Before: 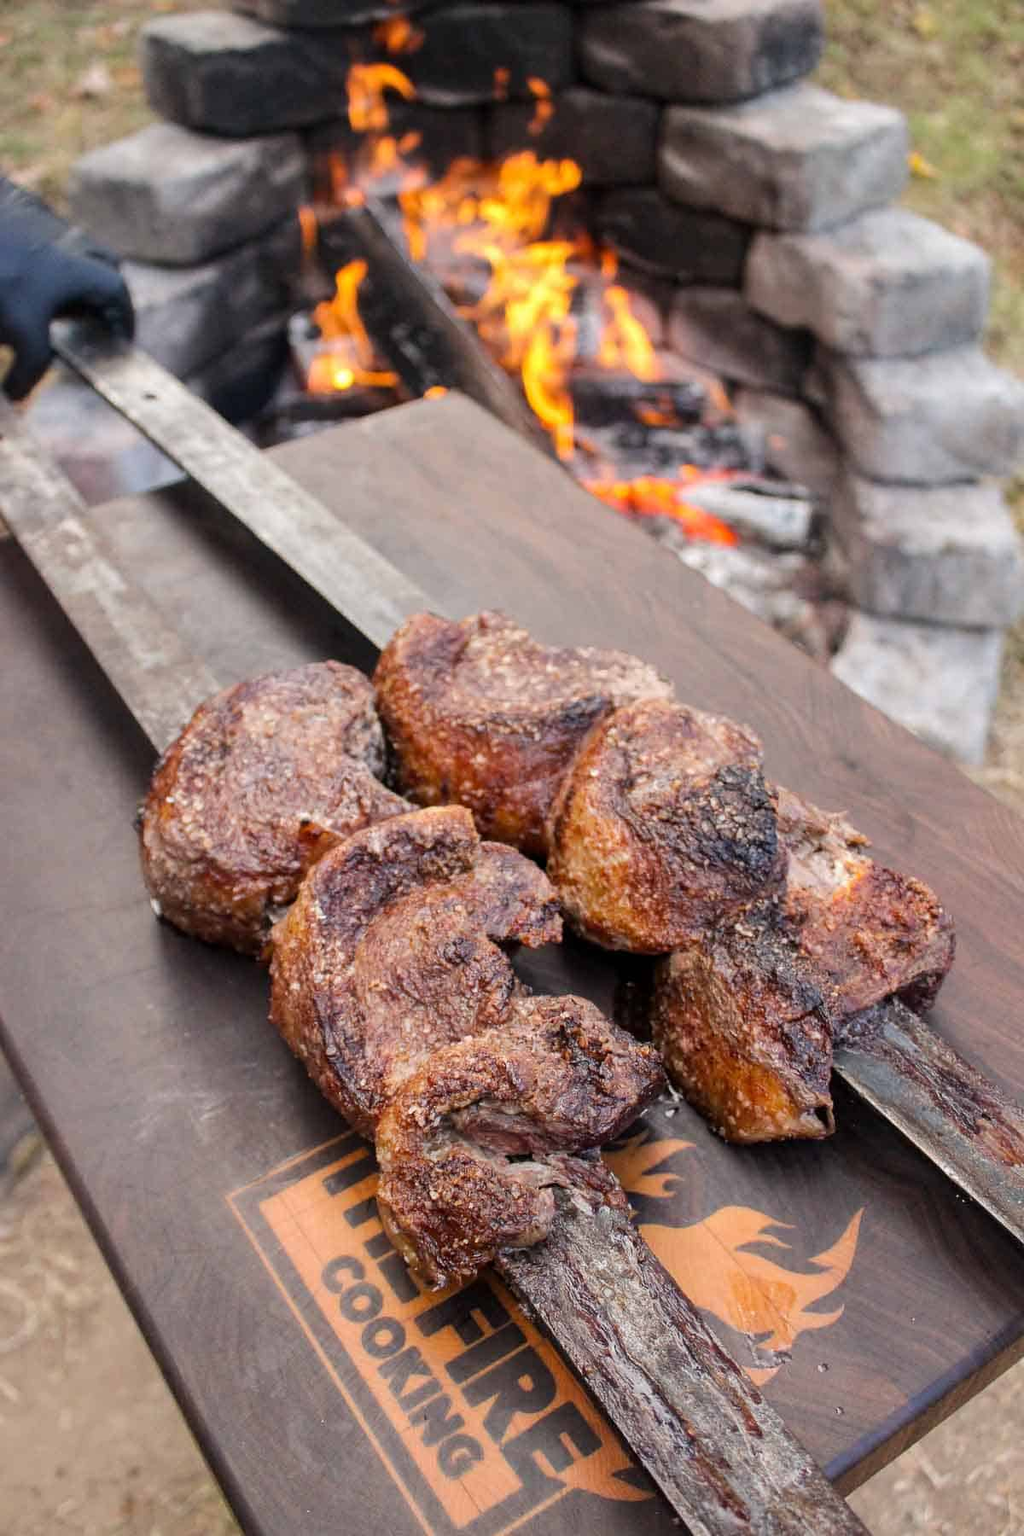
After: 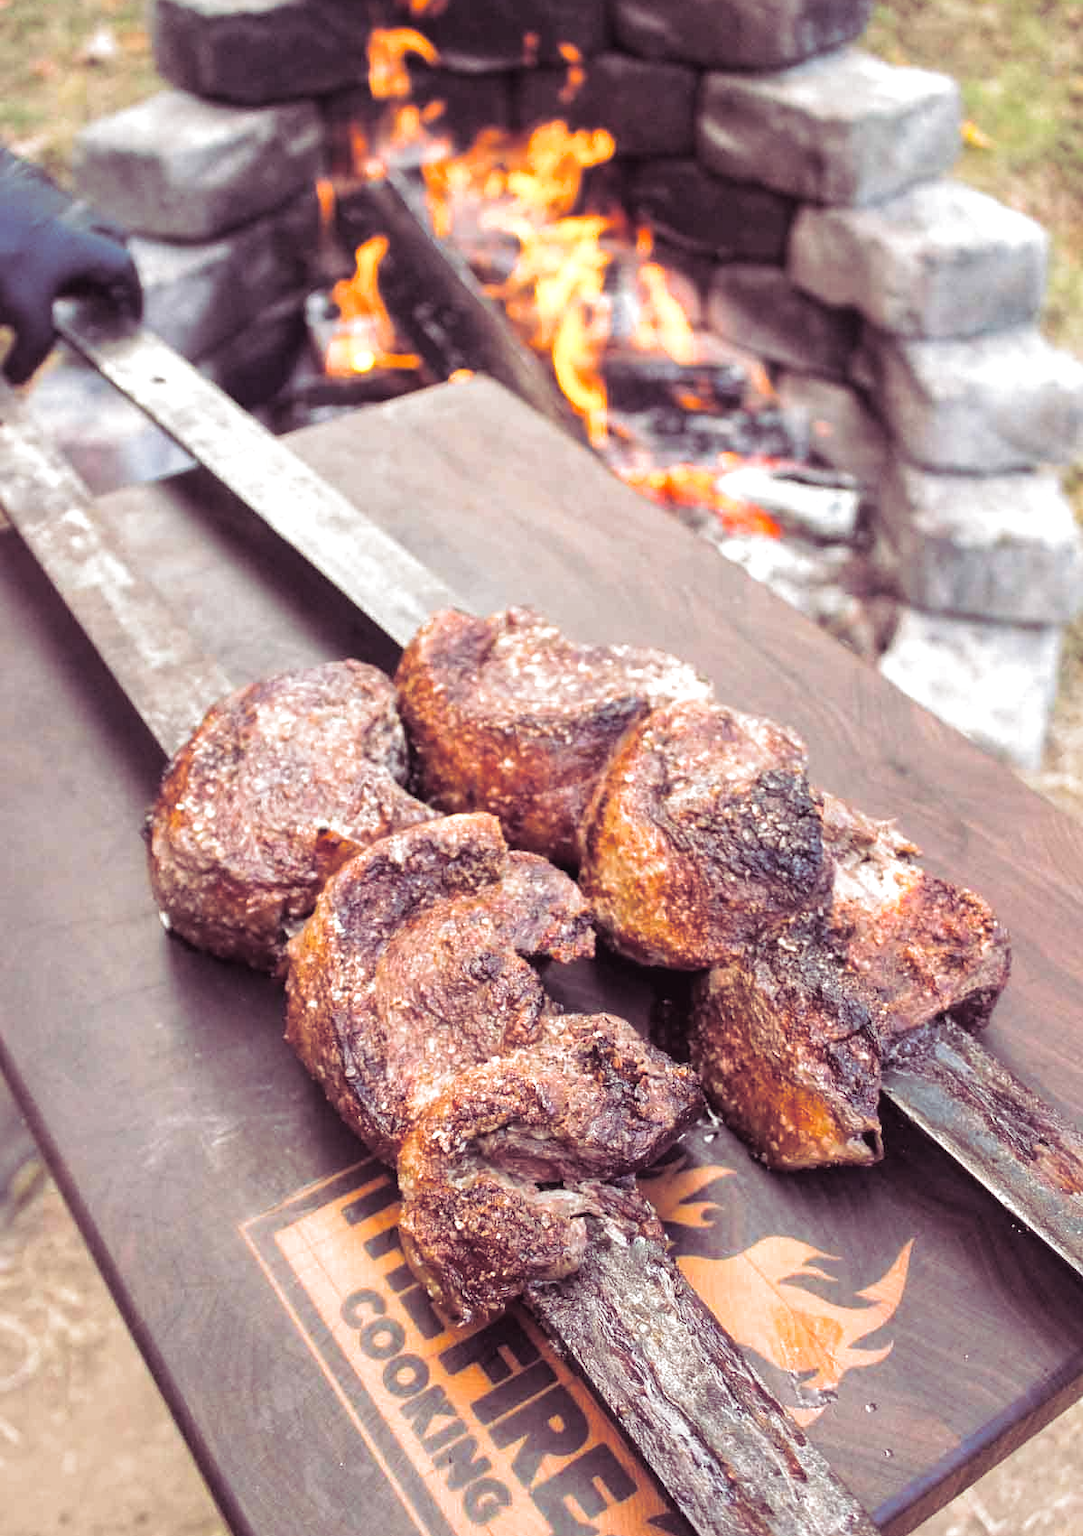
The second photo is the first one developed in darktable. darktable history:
split-toning: shadows › hue 316.8°, shadows › saturation 0.47, highlights › hue 201.6°, highlights › saturation 0, balance -41.97, compress 28.01%
exposure: black level correction -0.002, exposure 0.708 EV, compensate exposure bias true, compensate highlight preservation false
crop and rotate: top 2.479%, bottom 3.018%
shadows and highlights: shadows 25, highlights -25
